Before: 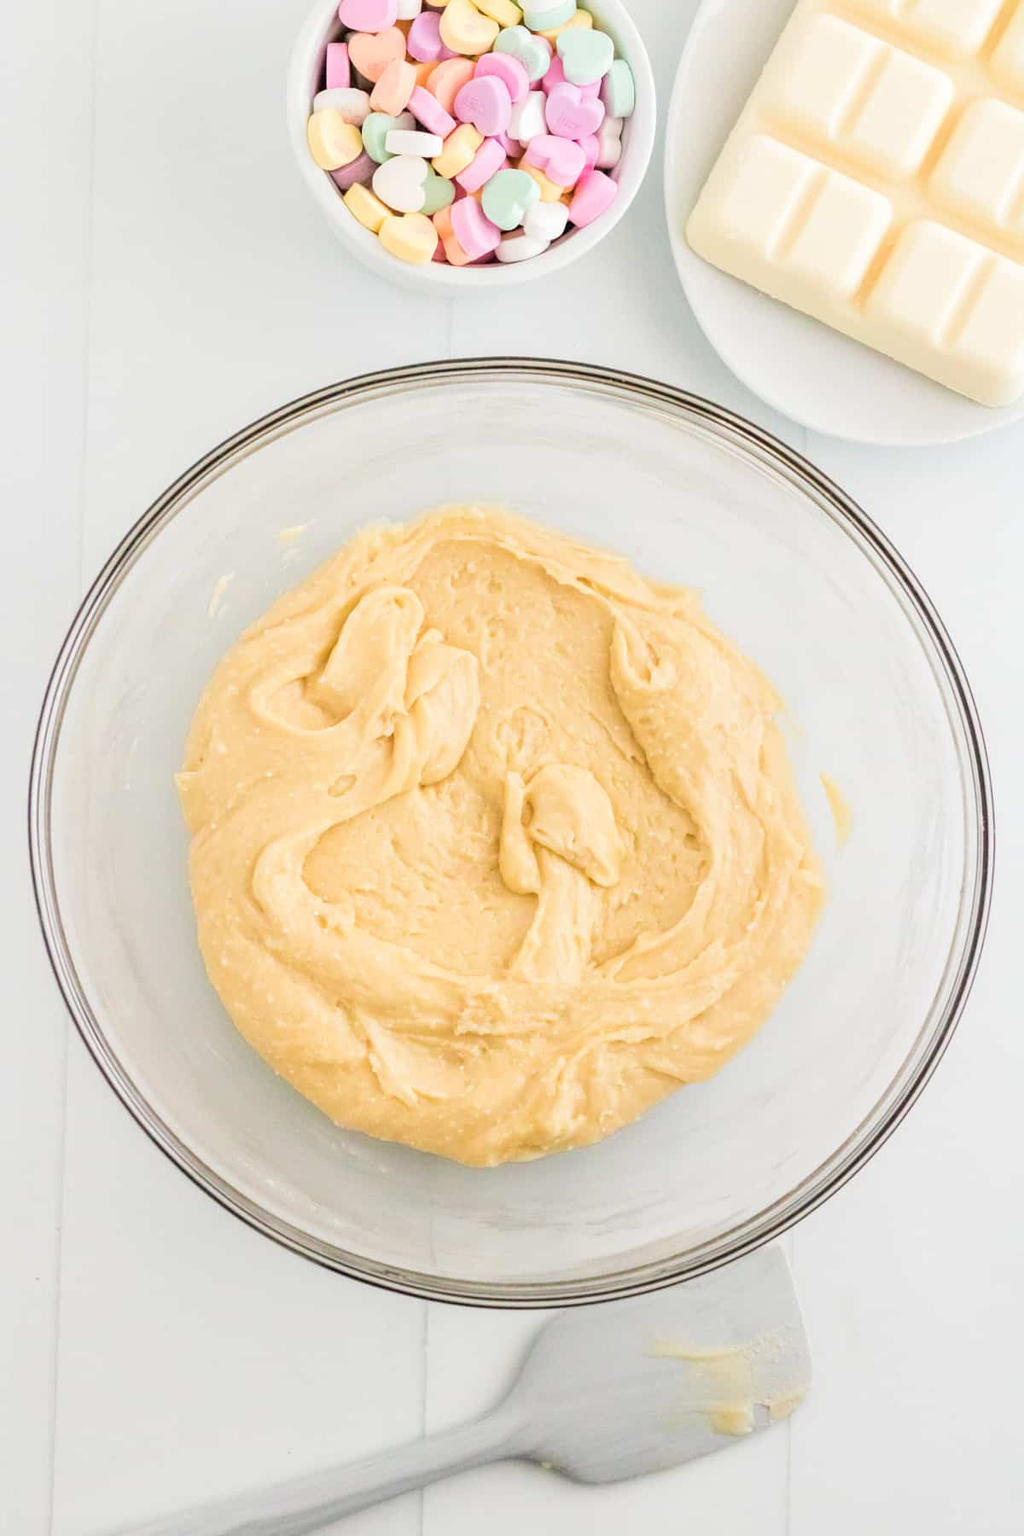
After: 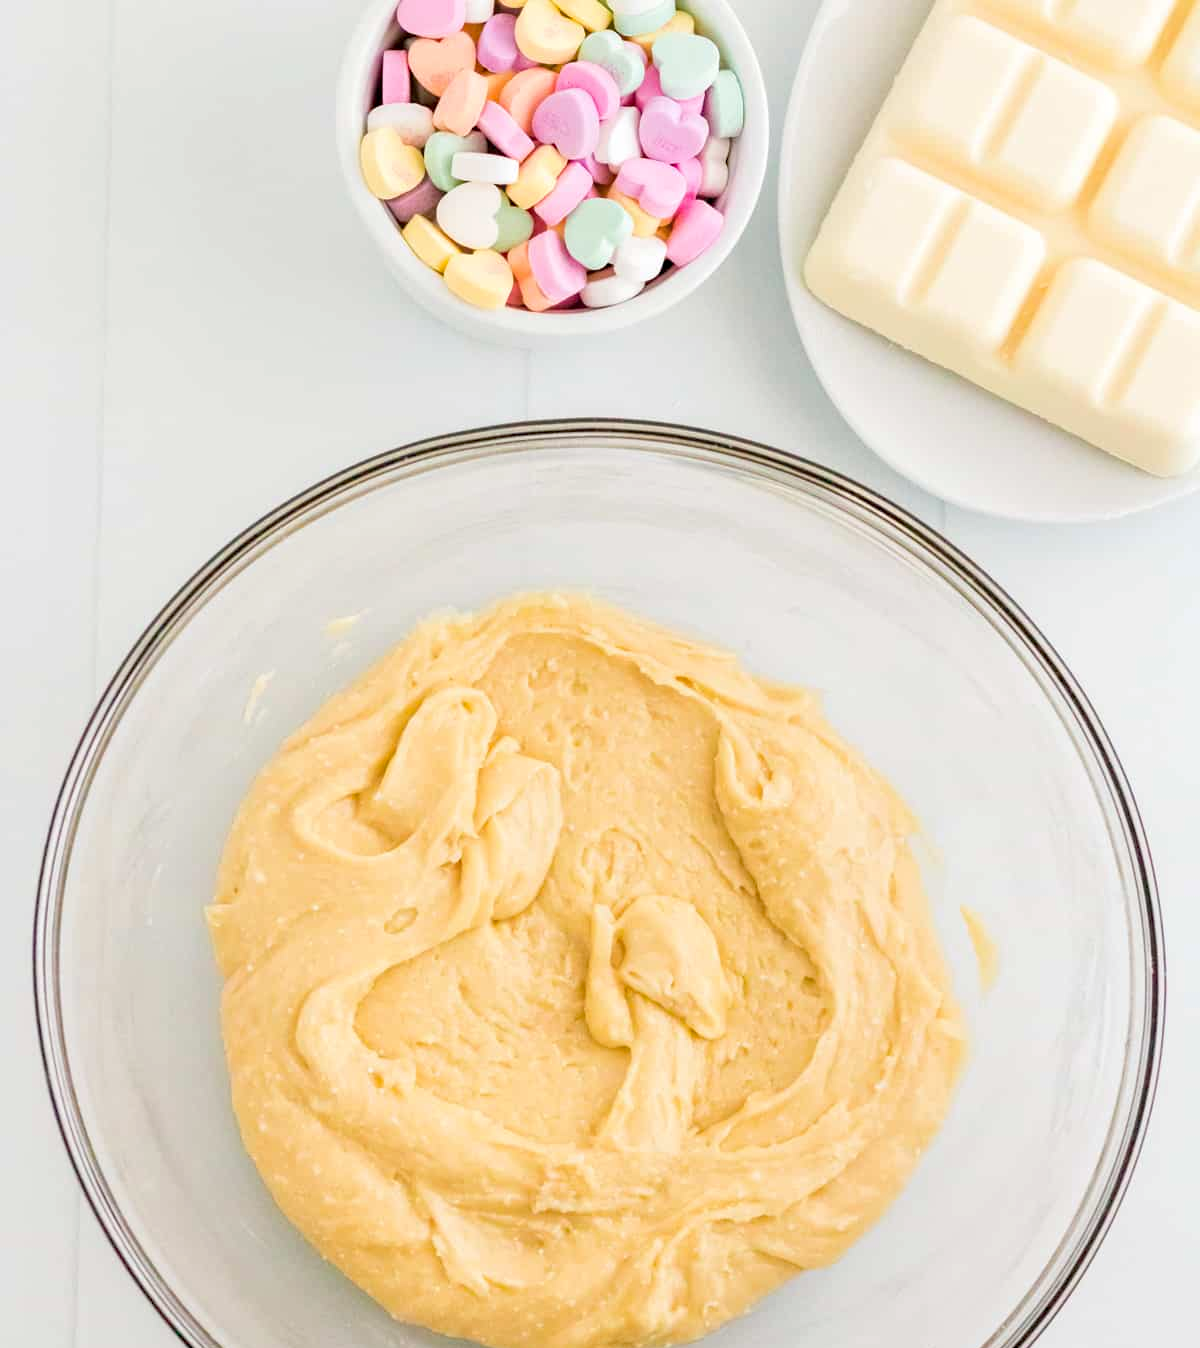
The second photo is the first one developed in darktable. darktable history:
crop: bottom 24.967%
haze removal: strength 0.29, distance 0.25, compatibility mode true, adaptive false
